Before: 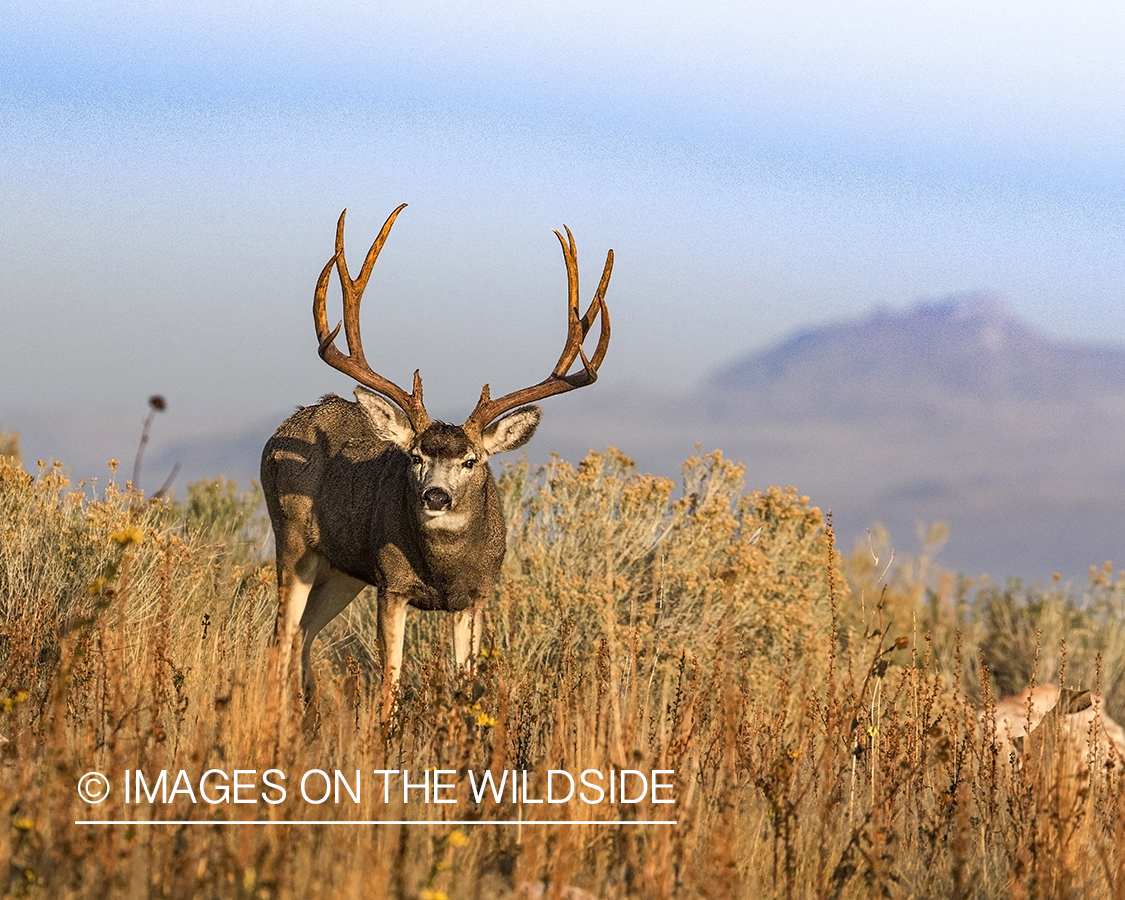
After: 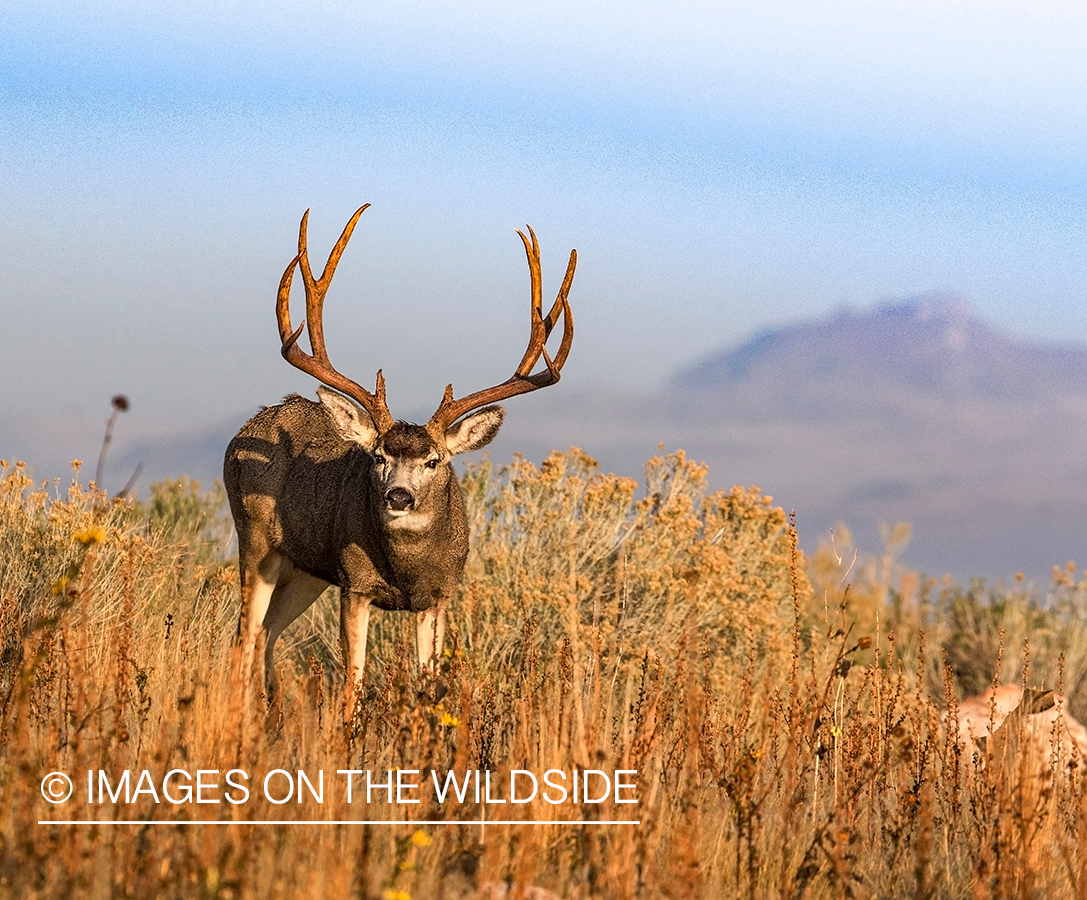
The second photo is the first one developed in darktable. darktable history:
crop and rotate: left 3.377%
